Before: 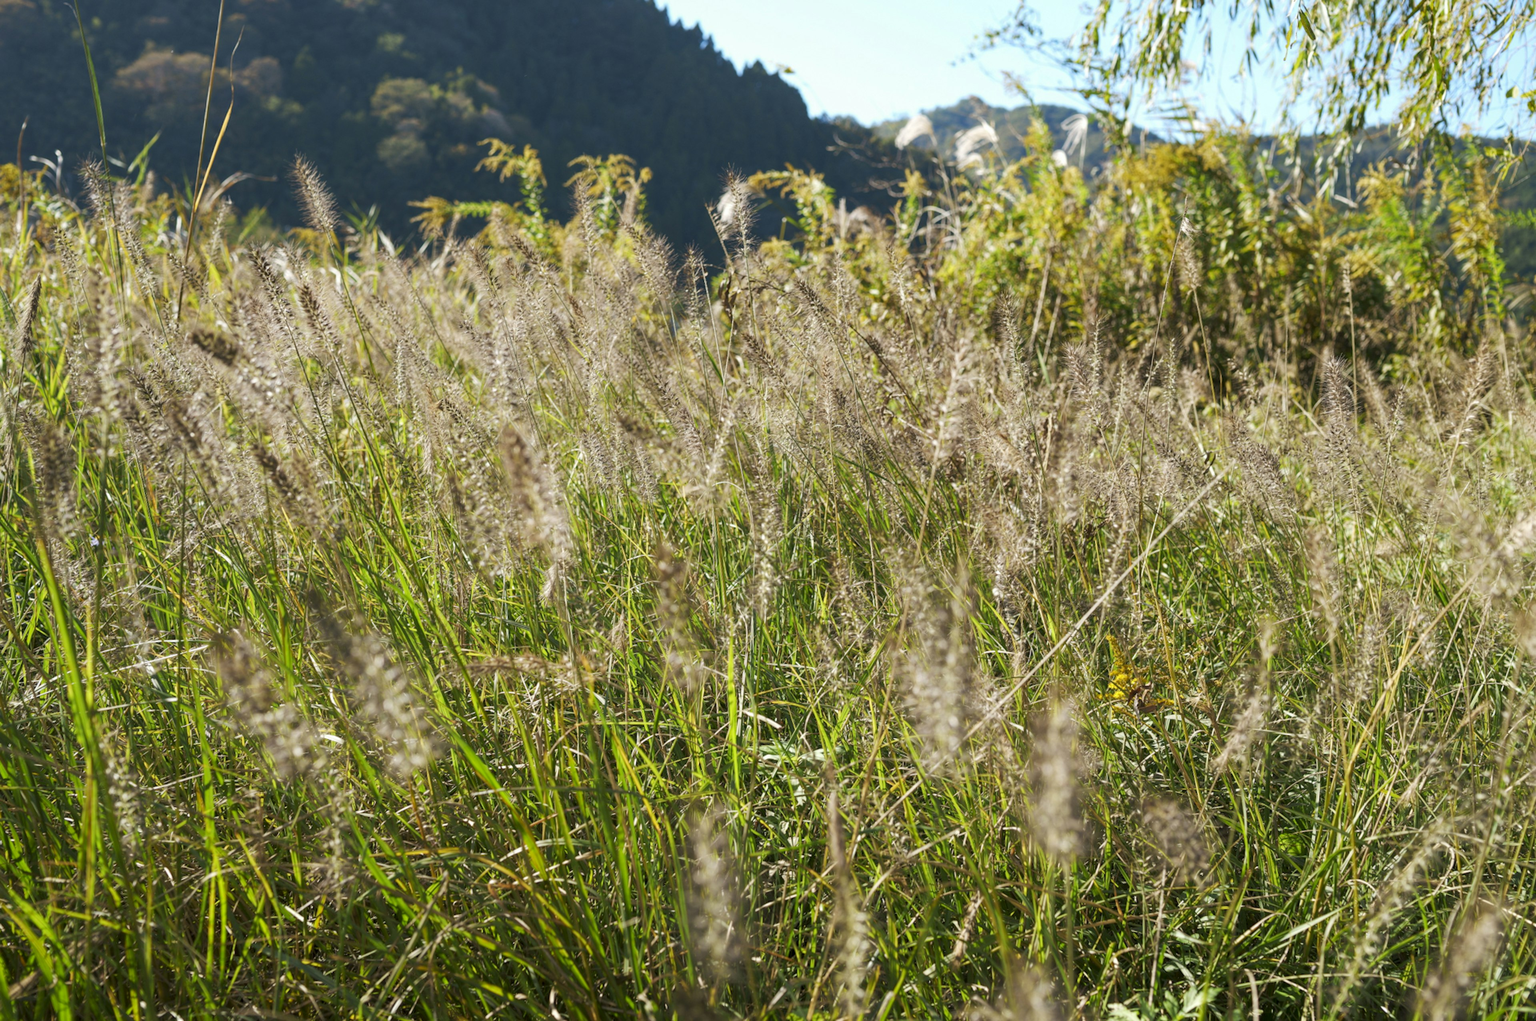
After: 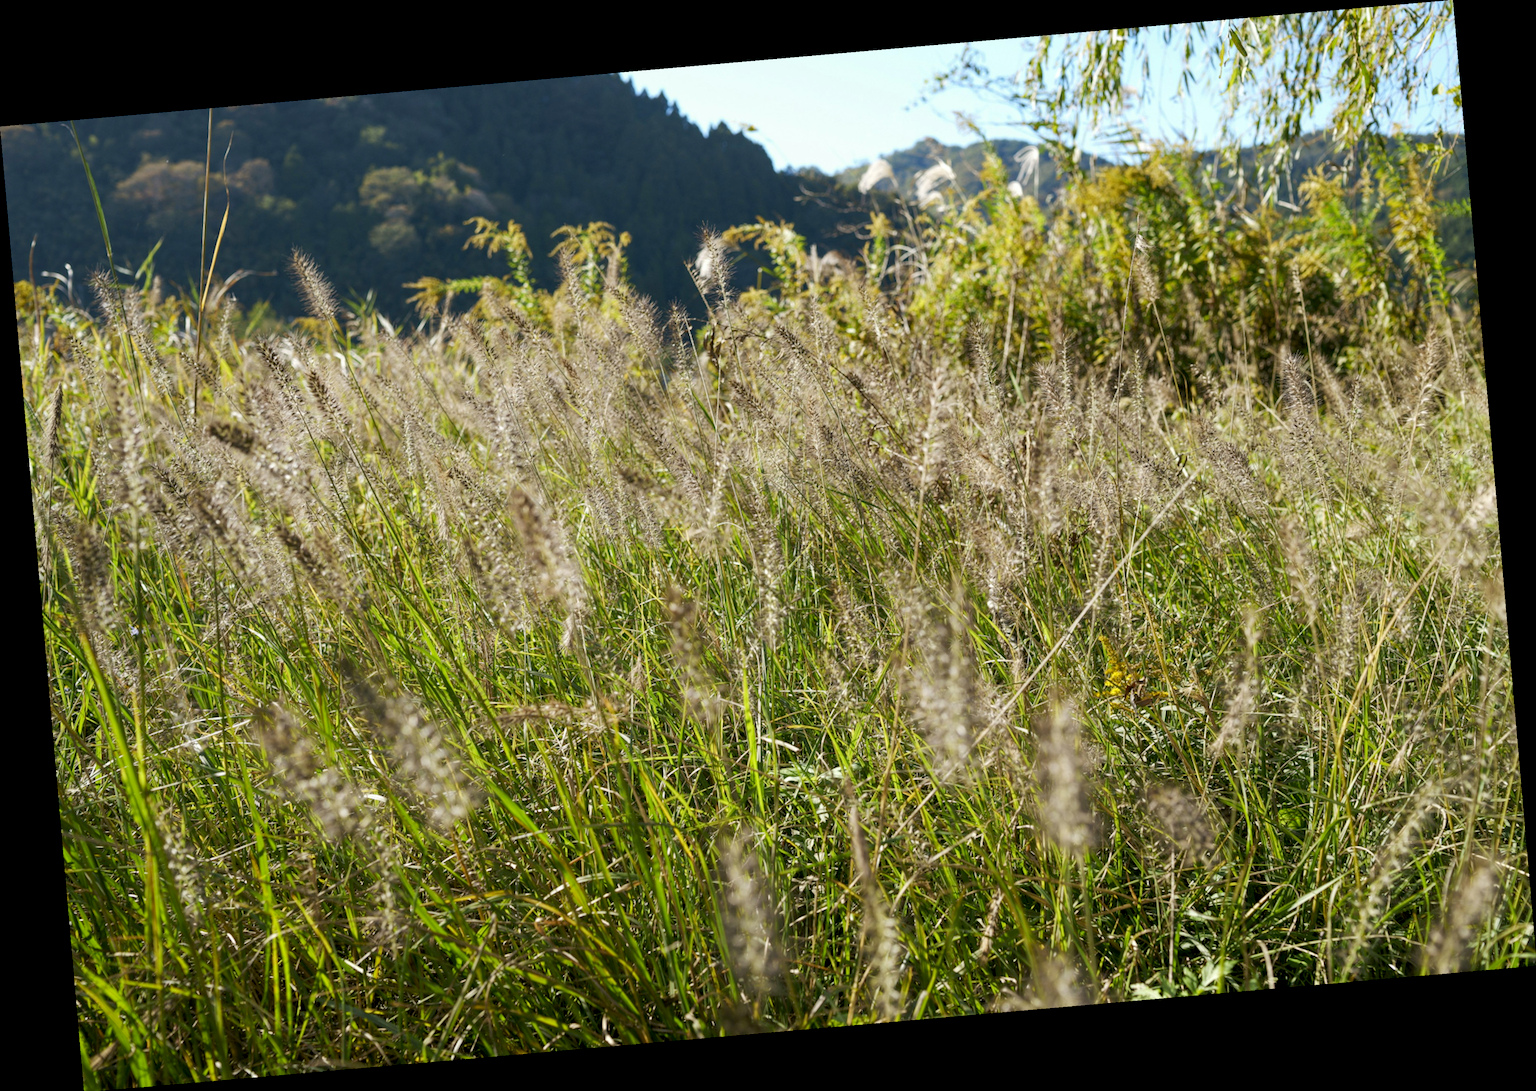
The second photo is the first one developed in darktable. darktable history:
rotate and perspective: rotation -4.98°, automatic cropping off
exposure: black level correction 0.009, compensate highlight preservation false
